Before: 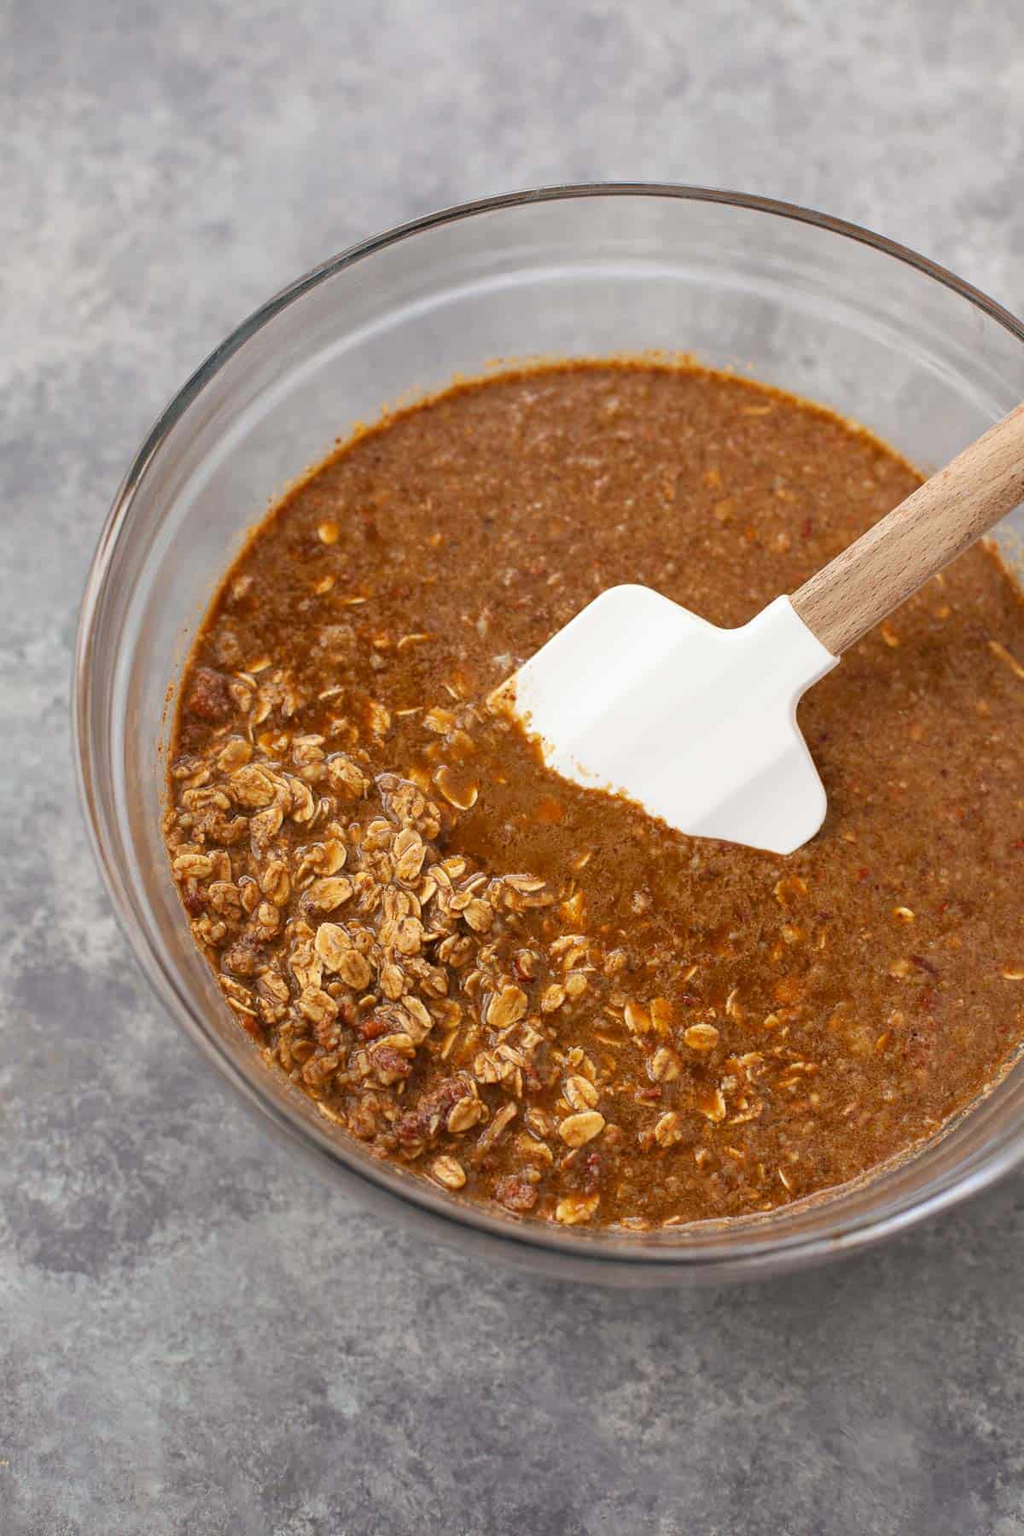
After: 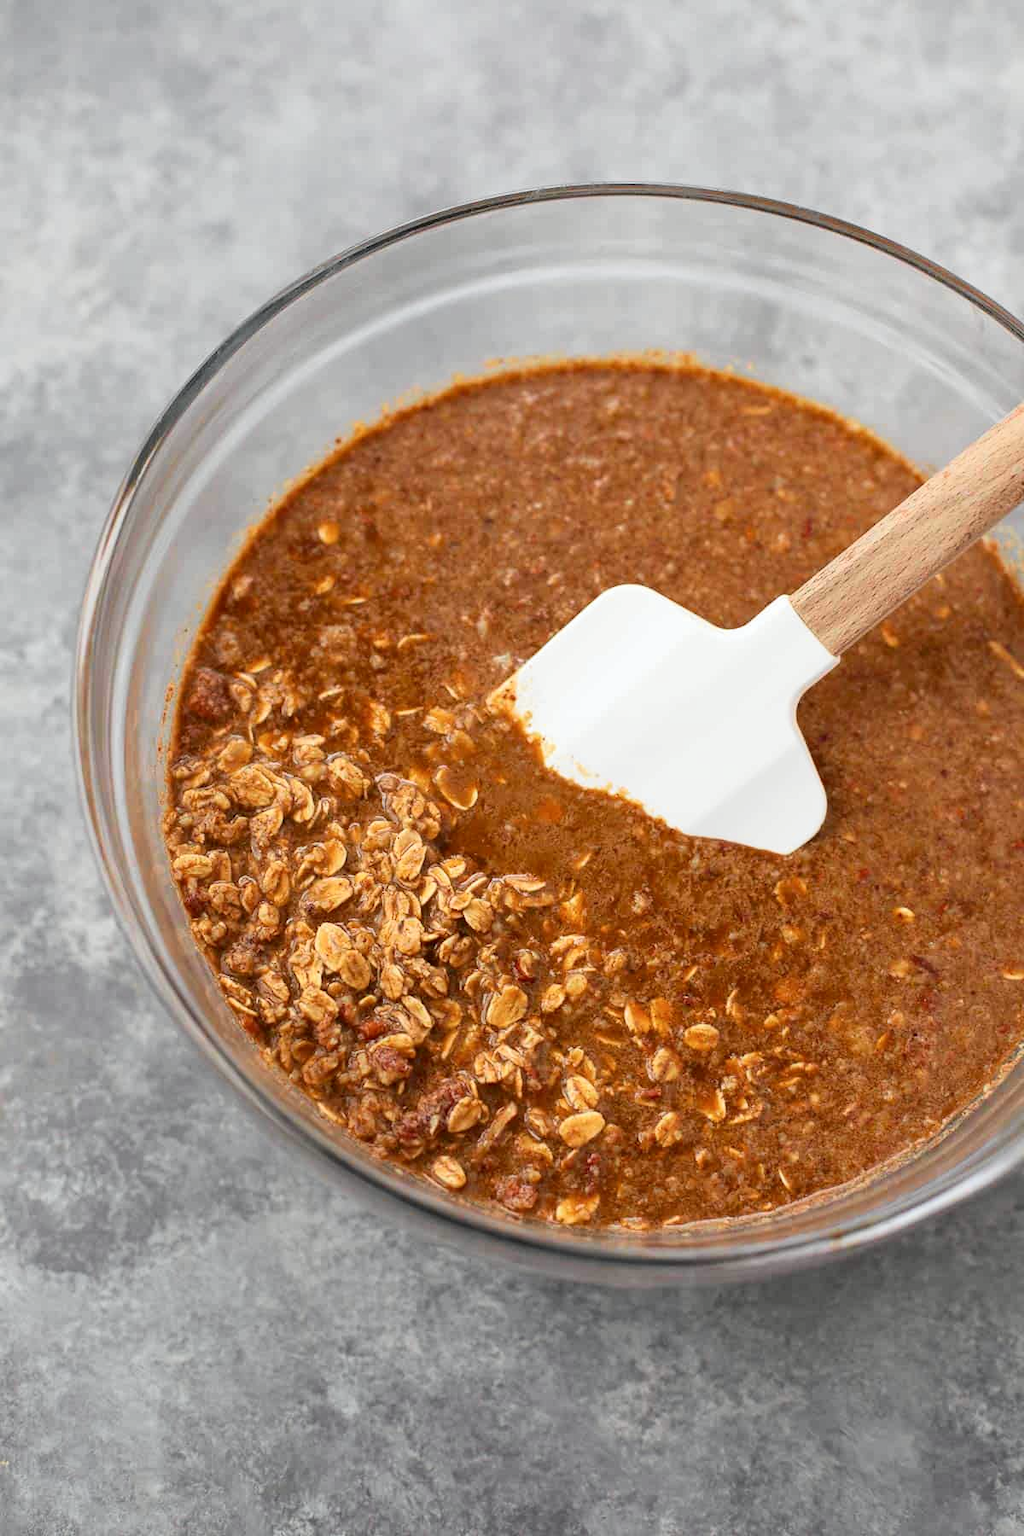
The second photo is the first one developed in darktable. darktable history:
tone curve: curves: ch0 [(0, 0.009) (0.037, 0.035) (0.131, 0.126) (0.275, 0.28) (0.476, 0.514) (0.617, 0.667) (0.704, 0.759) (0.813, 0.863) (0.911, 0.931) (0.997, 1)]; ch1 [(0, 0) (0.318, 0.271) (0.444, 0.438) (0.493, 0.496) (0.508, 0.5) (0.534, 0.535) (0.57, 0.582) (0.65, 0.664) (0.746, 0.764) (1, 1)]; ch2 [(0, 0) (0.246, 0.24) (0.36, 0.381) (0.415, 0.434) (0.476, 0.492) (0.502, 0.499) (0.522, 0.518) (0.533, 0.534) (0.586, 0.598) (0.634, 0.643) (0.706, 0.717) (0.853, 0.83) (1, 0.951)], color space Lab, independent channels, preserve colors none
